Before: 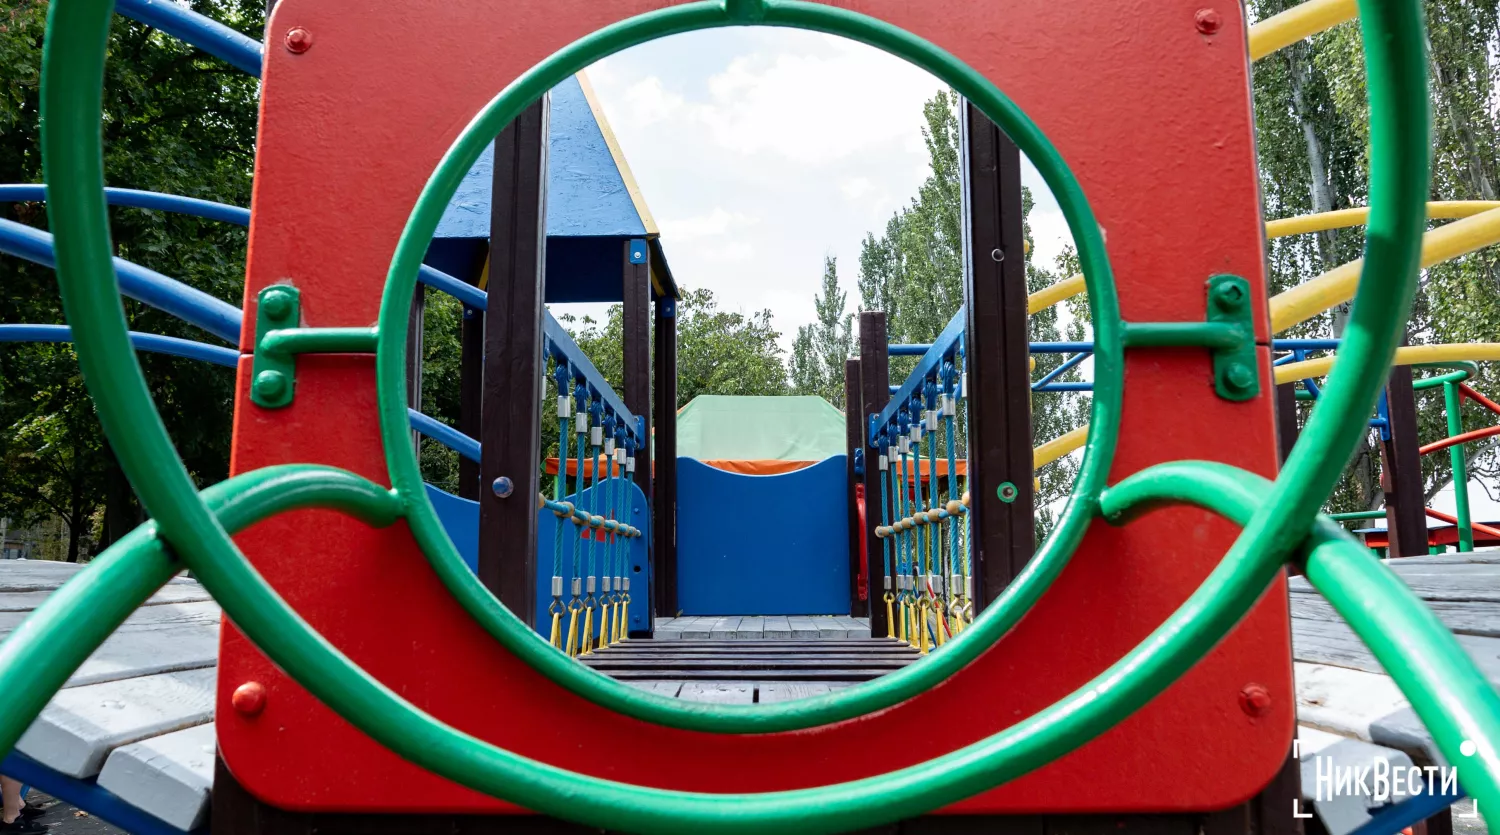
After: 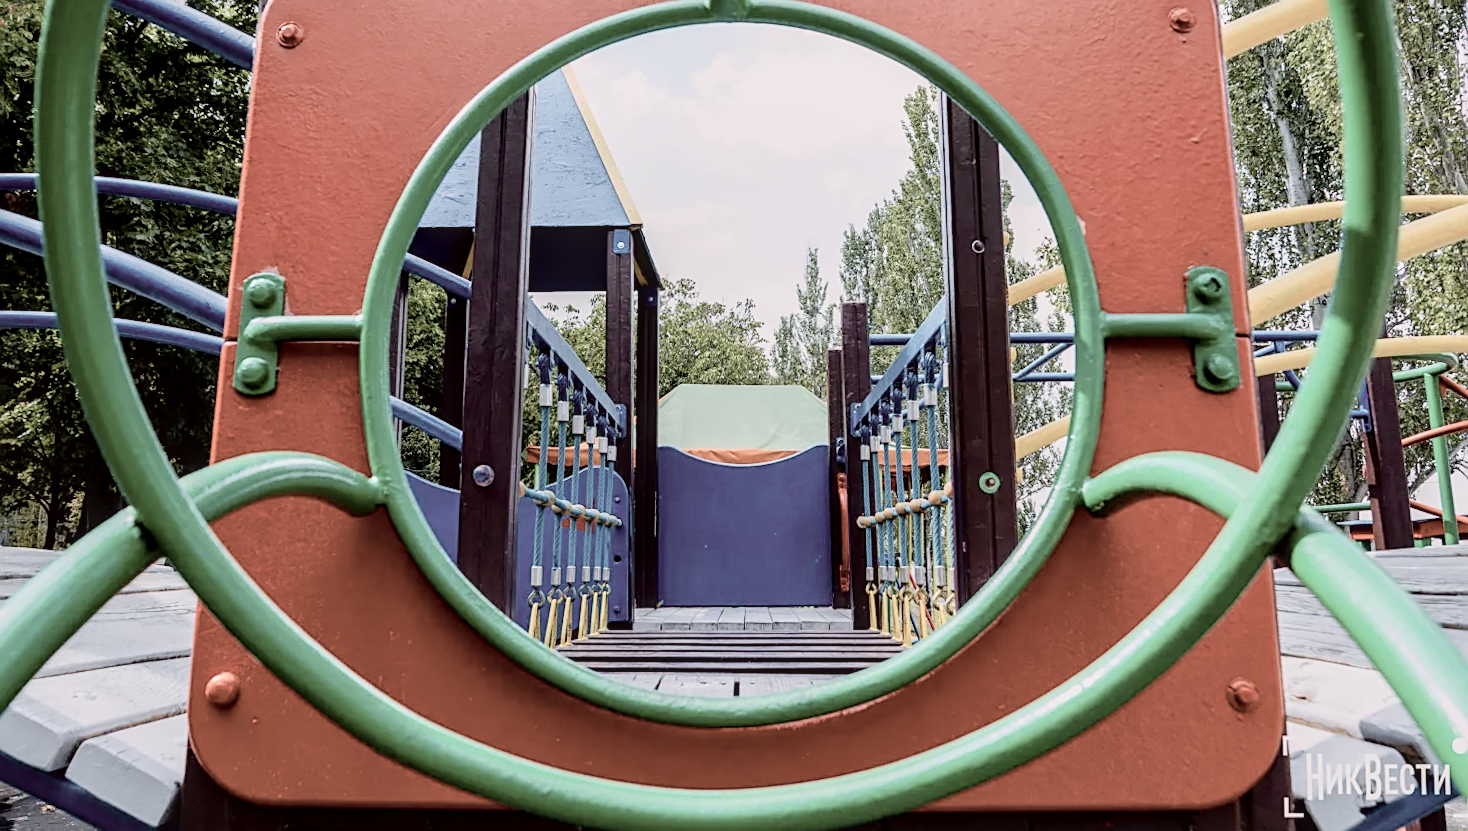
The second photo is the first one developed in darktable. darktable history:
sharpen: on, module defaults
tone curve: curves: ch0 [(0, 0) (0.049, 0.01) (0.154, 0.081) (0.491, 0.519) (0.748, 0.765) (1, 0.919)]; ch1 [(0, 0) (0.172, 0.123) (0.317, 0.272) (0.401, 0.422) (0.489, 0.496) (0.531, 0.557) (0.615, 0.612) (0.741, 0.783) (1, 1)]; ch2 [(0, 0) (0.411, 0.424) (0.483, 0.478) (0.544, 0.56) (0.686, 0.638) (1, 1)], color space Lab, independent channels, preserve colors none
local contrast: on, module defaults
rotate and perspective: rotation 0.226°, lens shift (vertical) -0.042, crop left 0.023, crop right 0.982, crop top 0.006, crop bottom 0.994
color balance rgb: perceptual saturation grading › global saturation 20%, perceptual saturation grading › highlights -25%, perceptual saturation grading › shadows 50%
contrast brightness saturation: brightness 0.18, saturation -0.5
